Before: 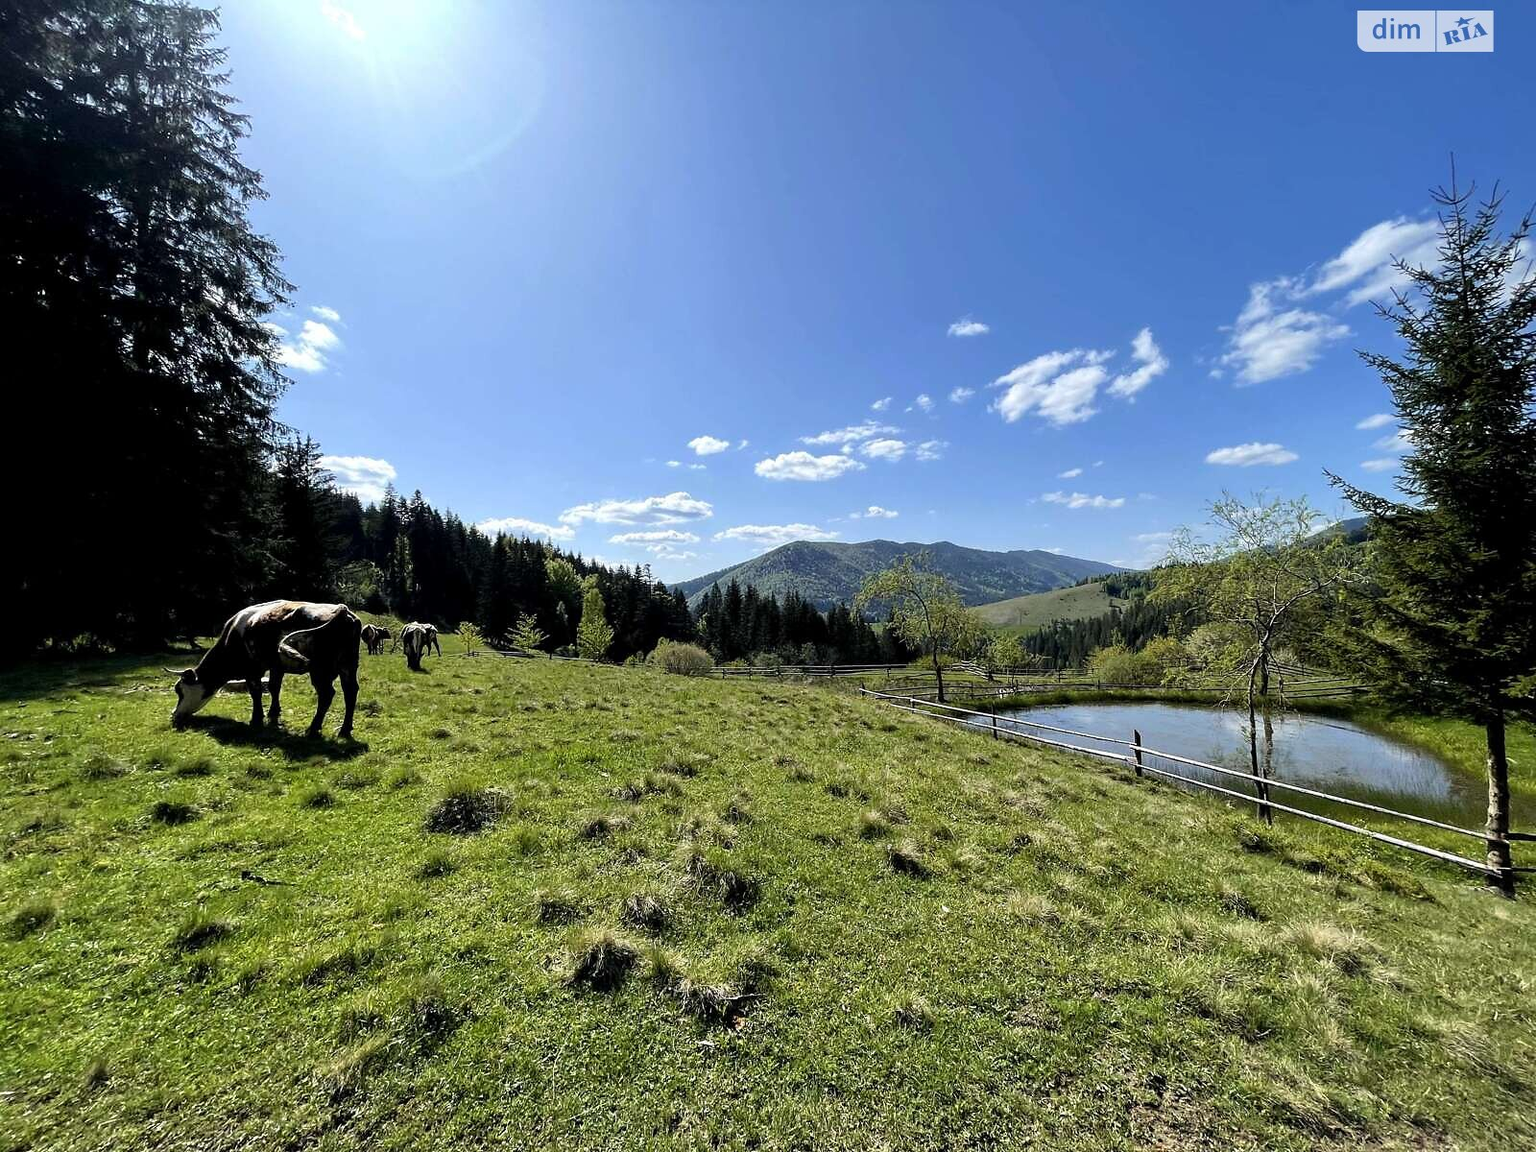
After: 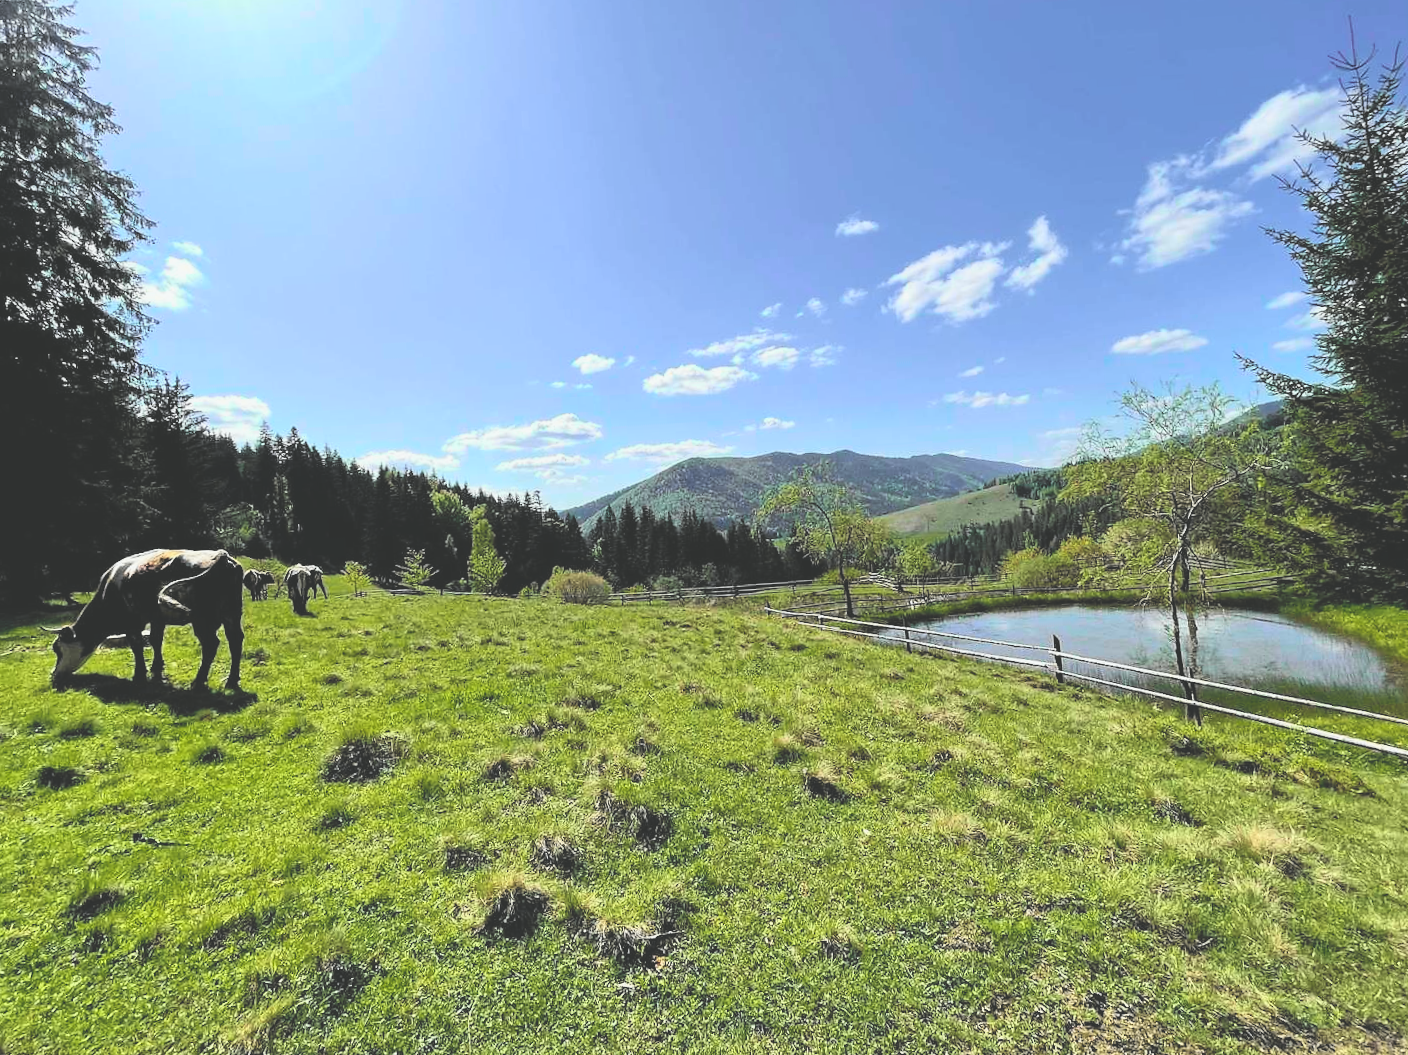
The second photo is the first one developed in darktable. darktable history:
crop and rotate: angle 3.19°, left 5.558%, top 5.675%
tone curve: curves: ch0 [(0, 0.013) (0.137, 0.121) (0.326, 0.386) (0.489, 0.573) (0.663, 0.749) (0.854, 0.897) (1, 0.974)]; ch1 [(0, 0) (0.366, 0.367) (0.475, 0.453) (0.494, 0.493) (0.504, 0.497) (0.544, 0.579) (0.562, 0.619) (0.622, 0.694) (1, 1)]; ch2 [(0, 0) (0.333, 0.346) (0.375, 0.375) (0.424, 0.43) (0.476, 0.492) (0.502, 0.503) (0.533, 0.541) (0.572, 0.615) (0.605, 0.656) (0.641, 0.709) (1, 1)], color space Lab, independent channels, preserve colors none
exposure: black level correction -0.031, compensate exposure bias true, compensate highlight preservation false
